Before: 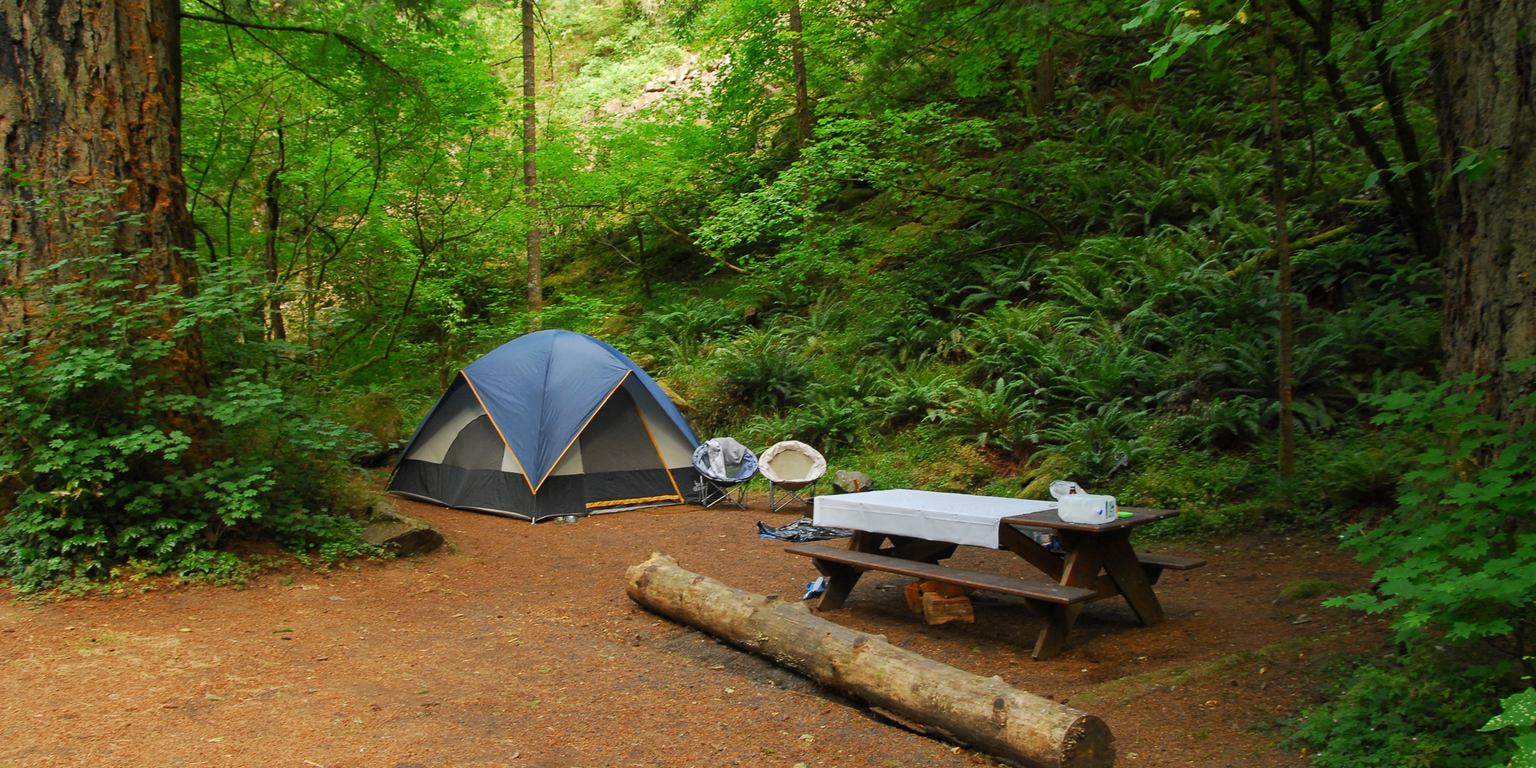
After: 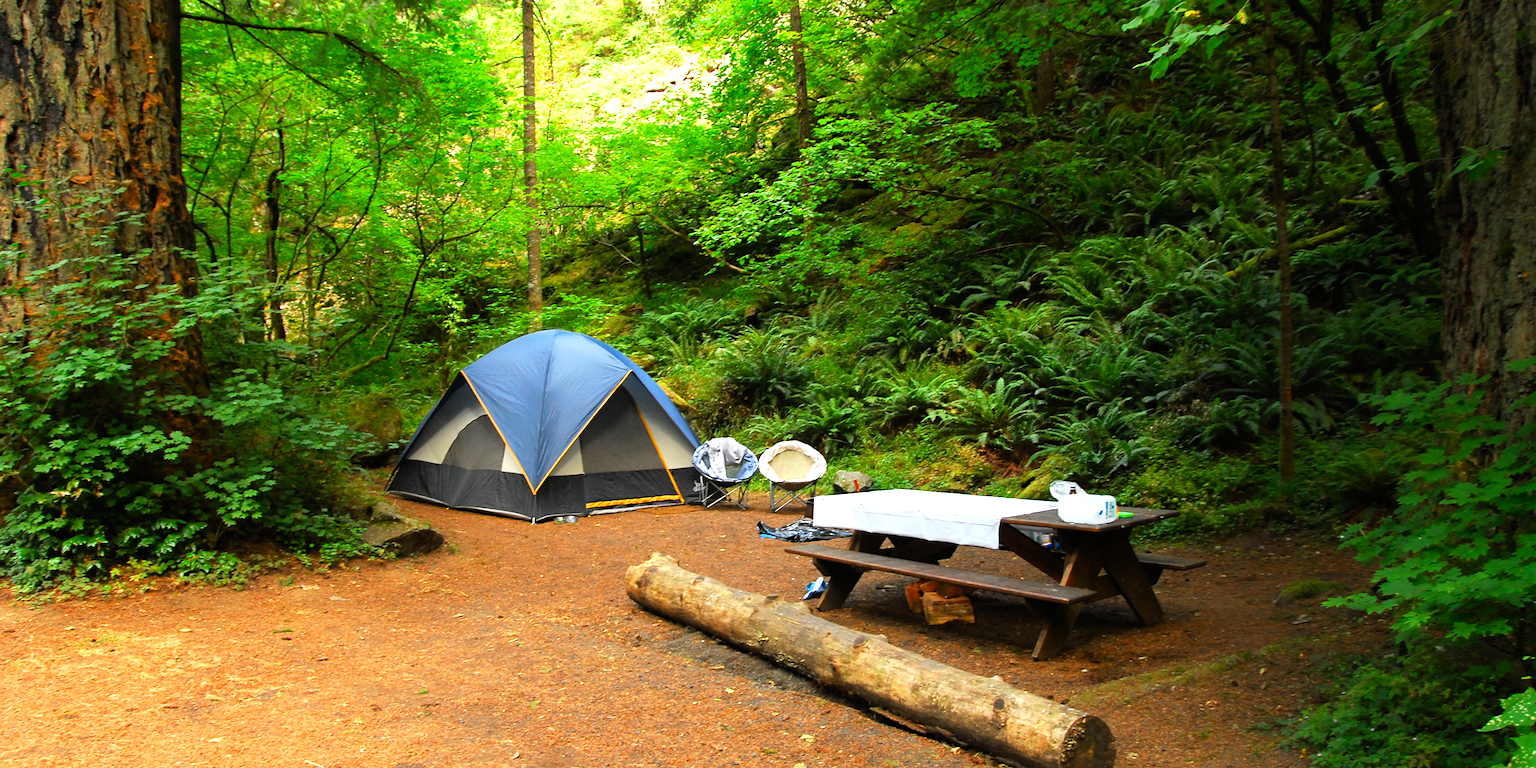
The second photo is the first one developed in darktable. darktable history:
color correction: highlights a* 0.013, highlights b* -0.454
tone equalizer: -8 EV -1.04 EV, -7 EV -0.978 EV, -6 EV -0.858 EV, -5 EV -0.549 EV, -3 EV 0.599 EV, -2 EV 0.863 EV, -1 EV 0.993 EV, +0 EV 1.08 EV
contrast brightness saturation: saturation 0.131
